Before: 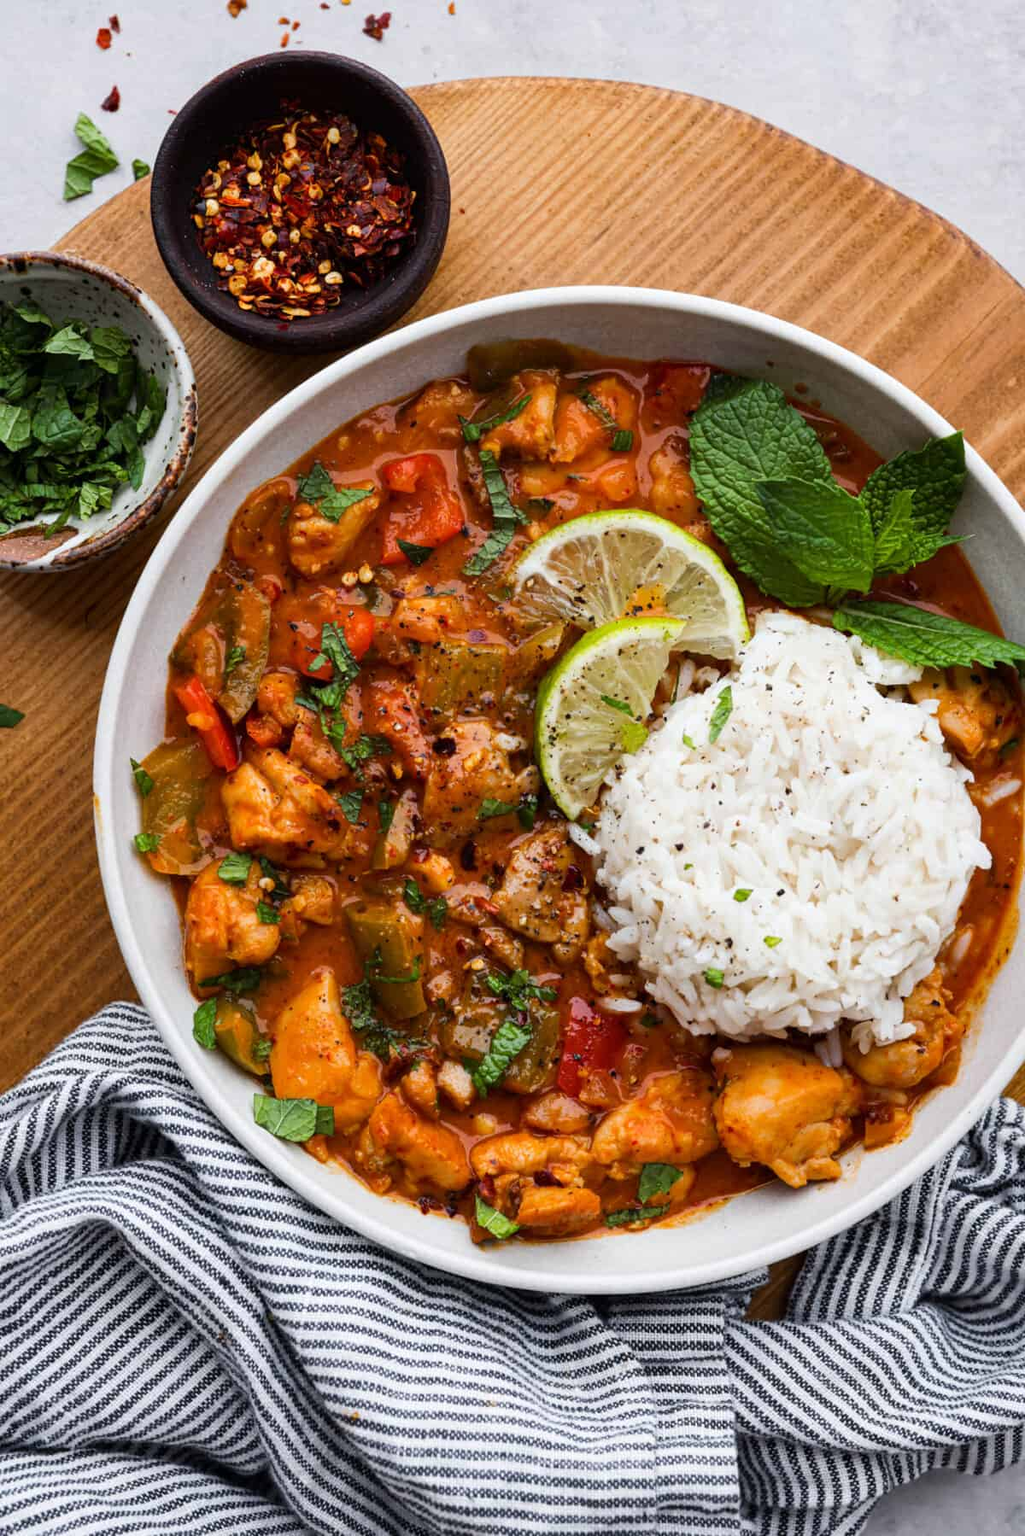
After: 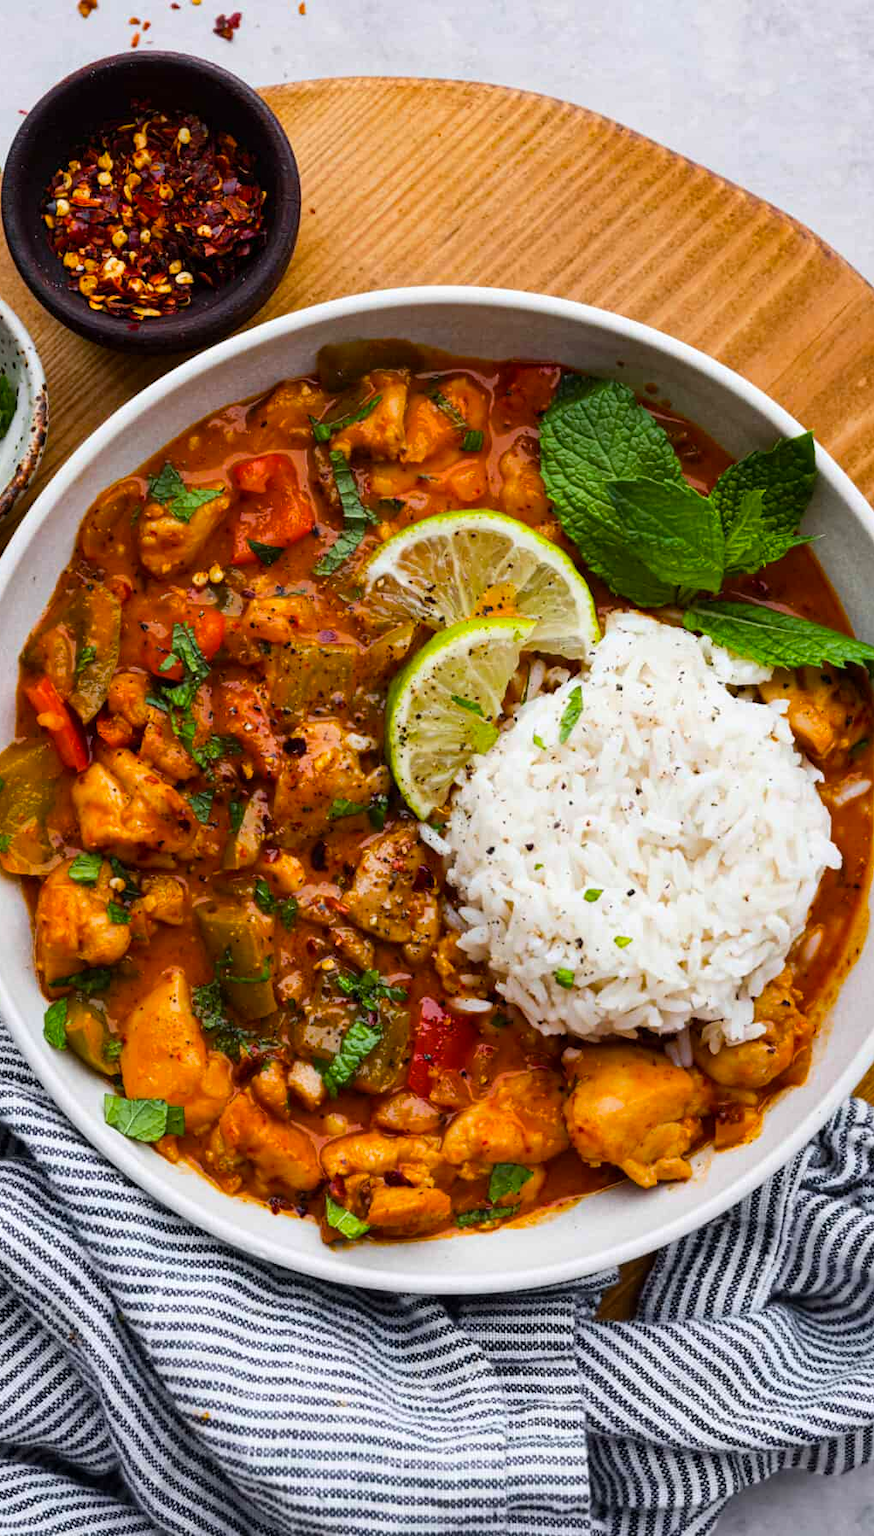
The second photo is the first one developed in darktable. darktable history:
color balance rgb: perceptual saturation grading › global saturation 20%, global vibrance 20%
crop and rotate: left 14.584%
